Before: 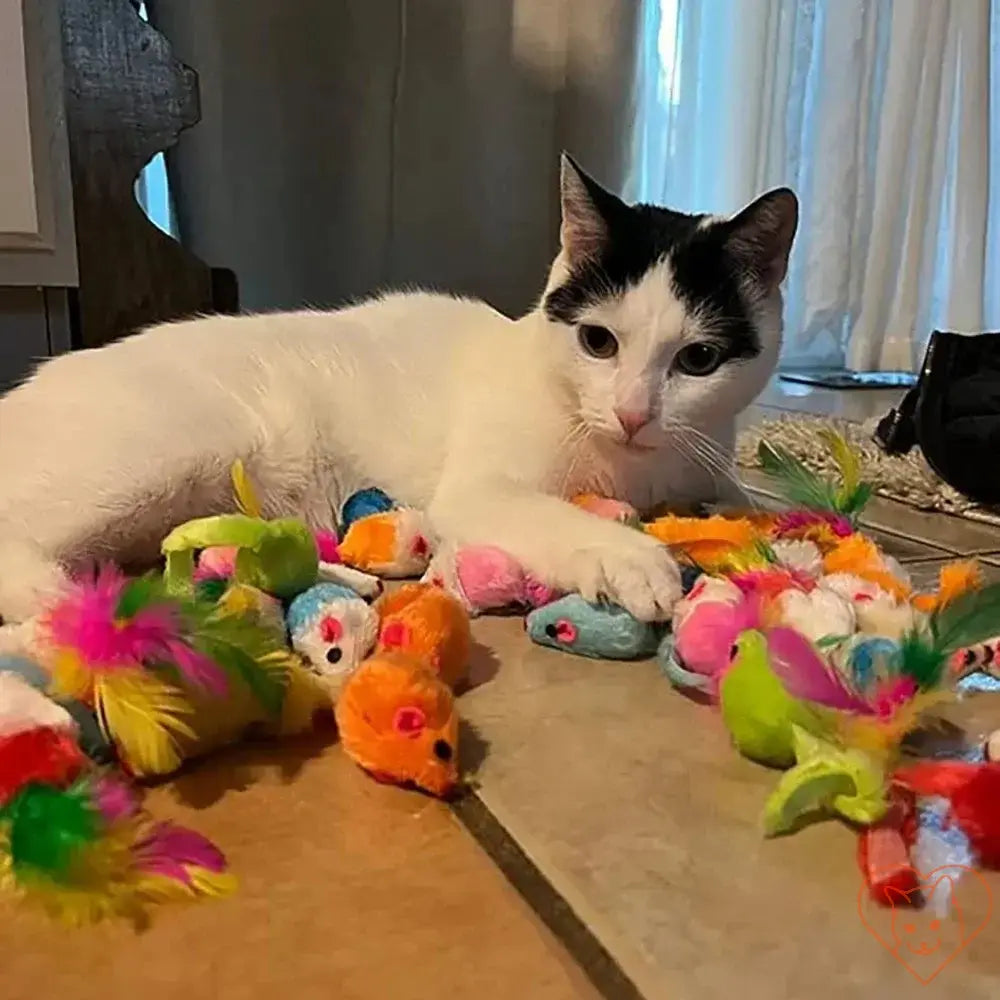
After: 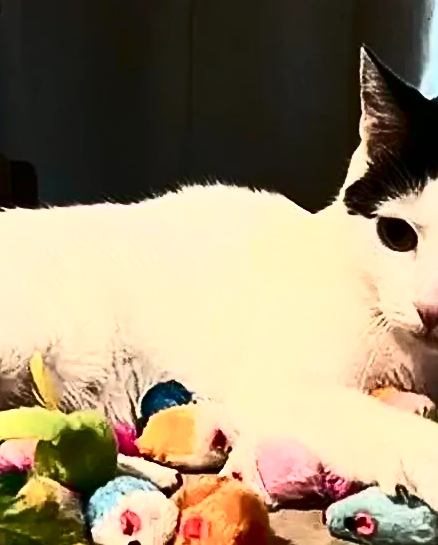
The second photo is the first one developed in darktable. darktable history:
crop: left 20.168%, top 10.792%, right 35.939%, bottom 34.656%
contrast brightness saturation: contrast 0.927, brightness 0.2
